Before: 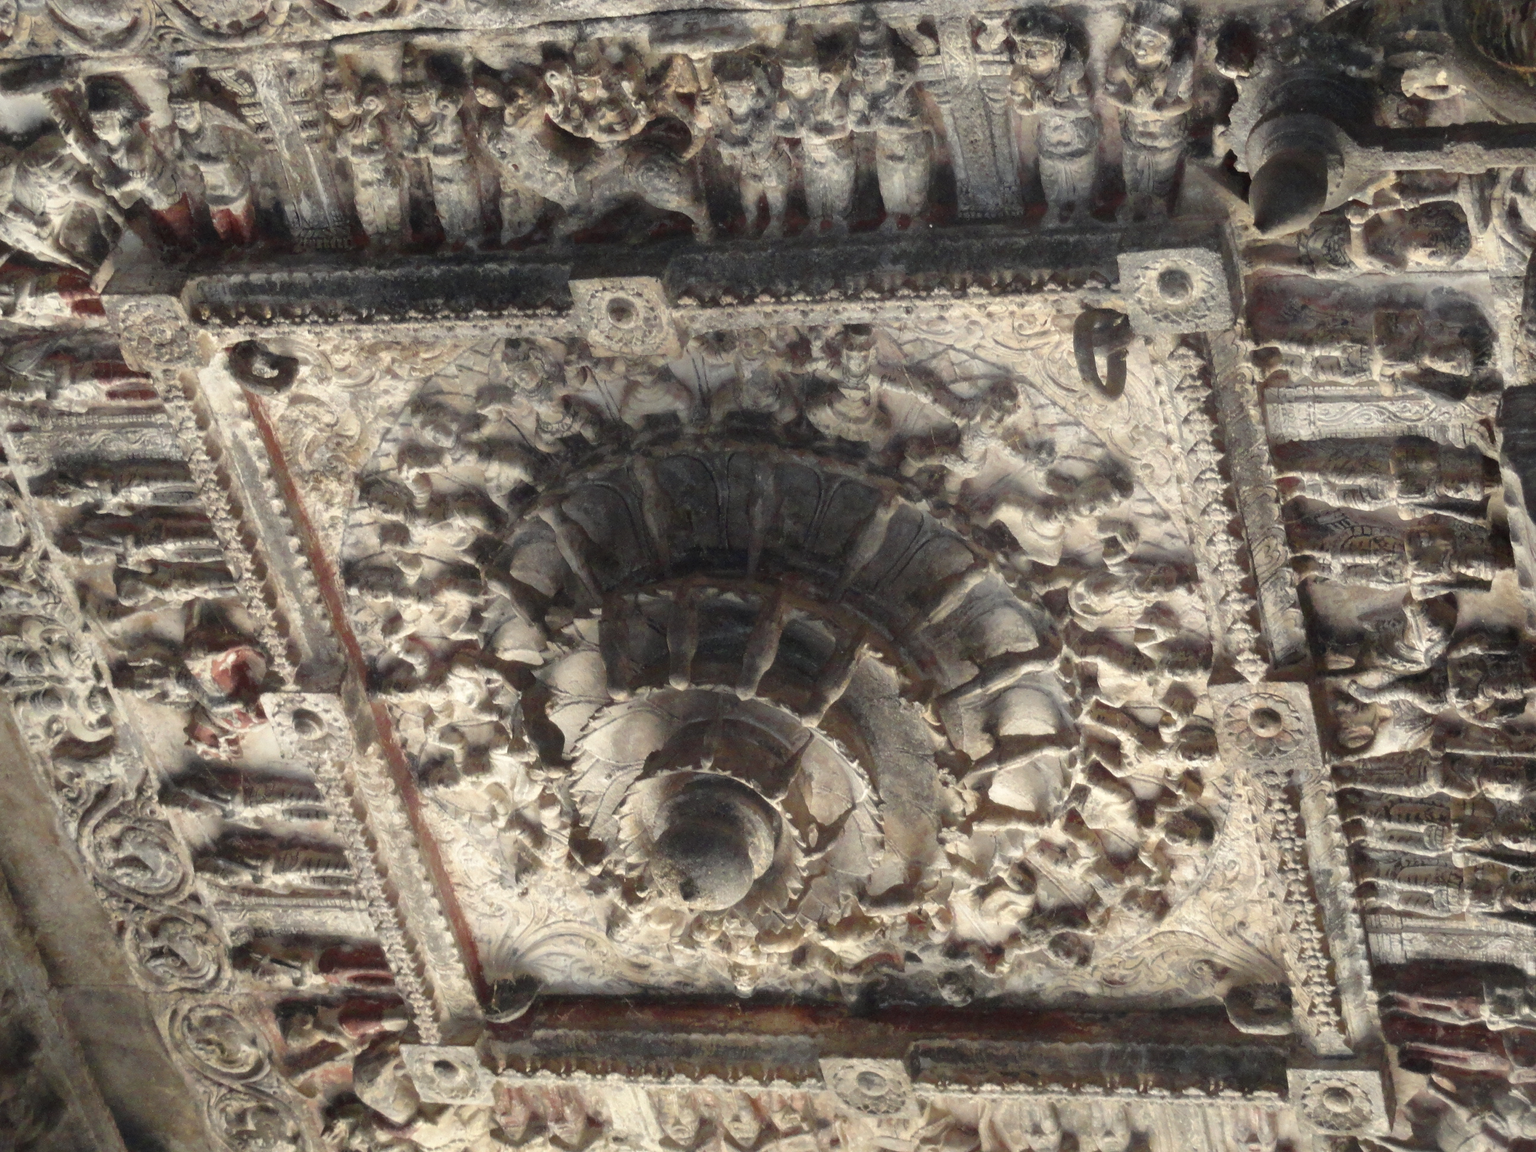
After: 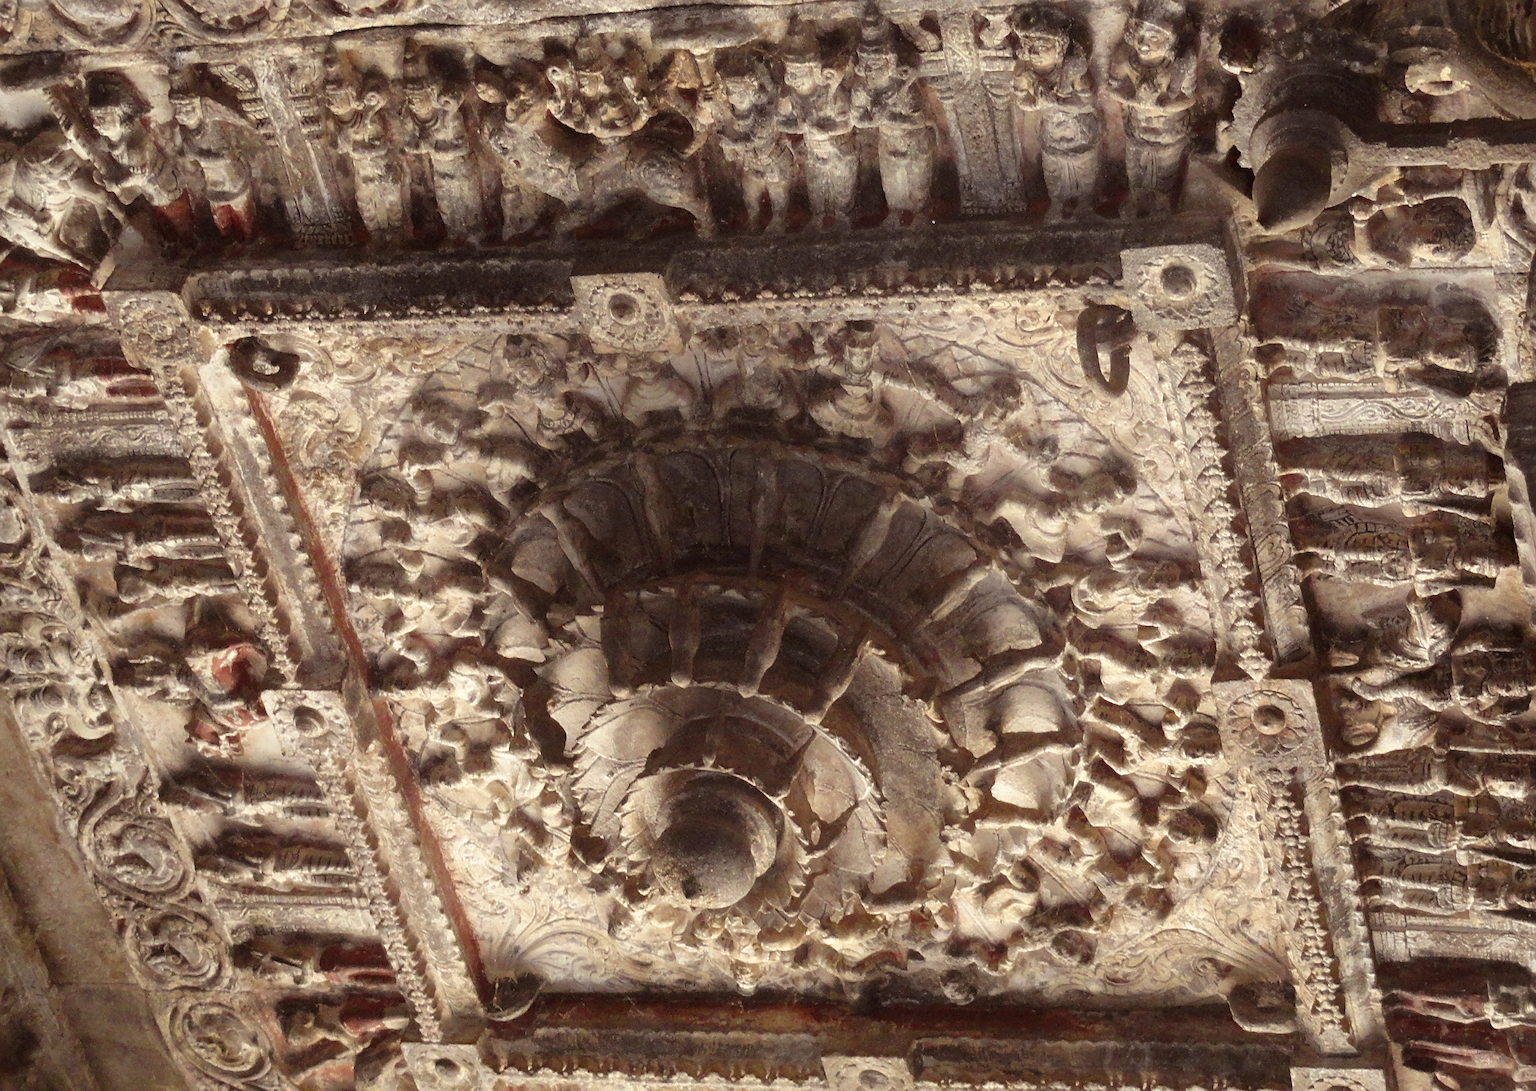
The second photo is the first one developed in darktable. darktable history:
crop: top 0.448%, right 0.264%, bottom 5.045%
rgb levels: mode RGB, independent channels, levels [[0, 0.5, 1], [0, 0.521, 1], [0, 0.536, 1]]
grain: coarseness 0.81 ISO, strength 1.34%, mid-tones bias 0%
sharpen: on, module defaults
